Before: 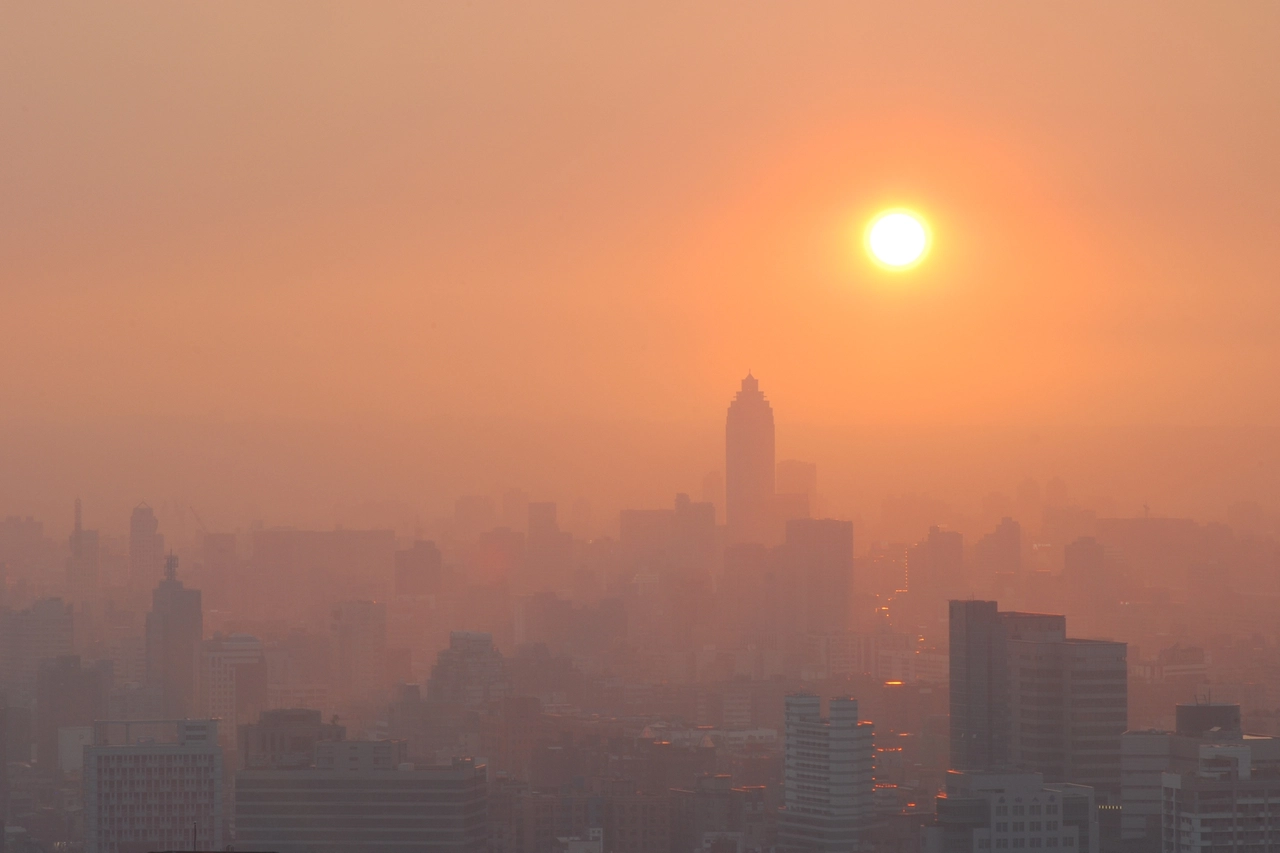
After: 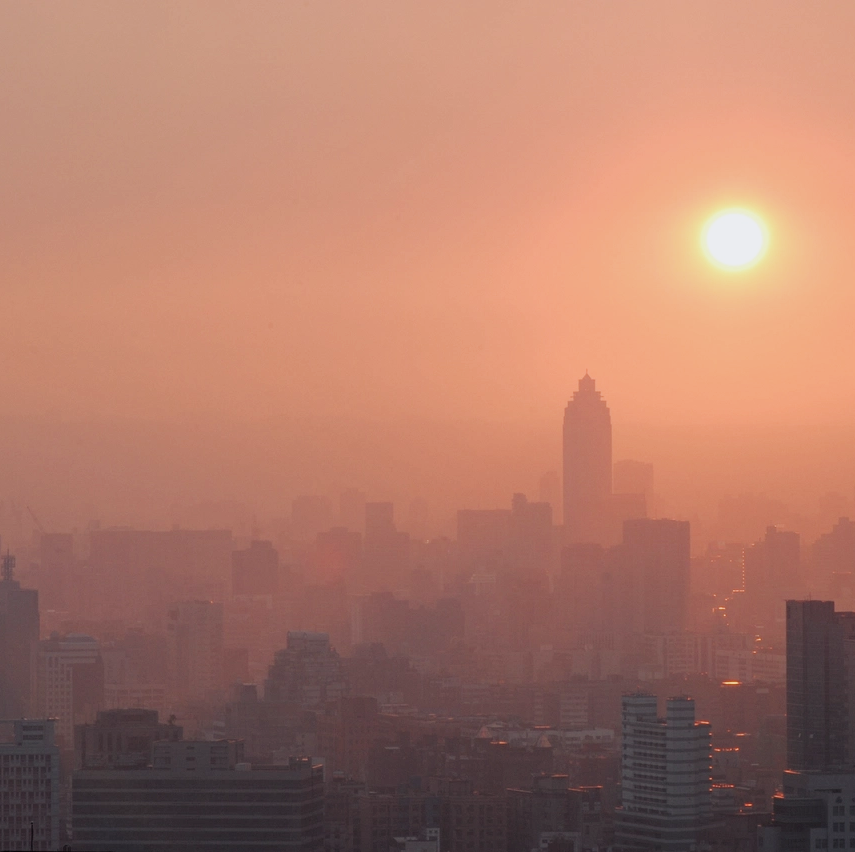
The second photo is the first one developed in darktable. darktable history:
crop and rotate: left 12.751%, right 20.431%
haze removal: compatibility mode true, adaptive false
filmic rgb: black relative exposure -5.11 EV, white relative exposure 3.51 EV, hardness 3.17, contrast 1.299, highlights saturation mix -49.73%
color balance rgb: perceptual saturation grading › global saturation 0.862%, perceptual saturation grading › highlights -31.057%, perceptual saturation grading › mid-tones 5.765%, perceptual saturation grading › shadows 17.663%, global vibrance 9.74%
